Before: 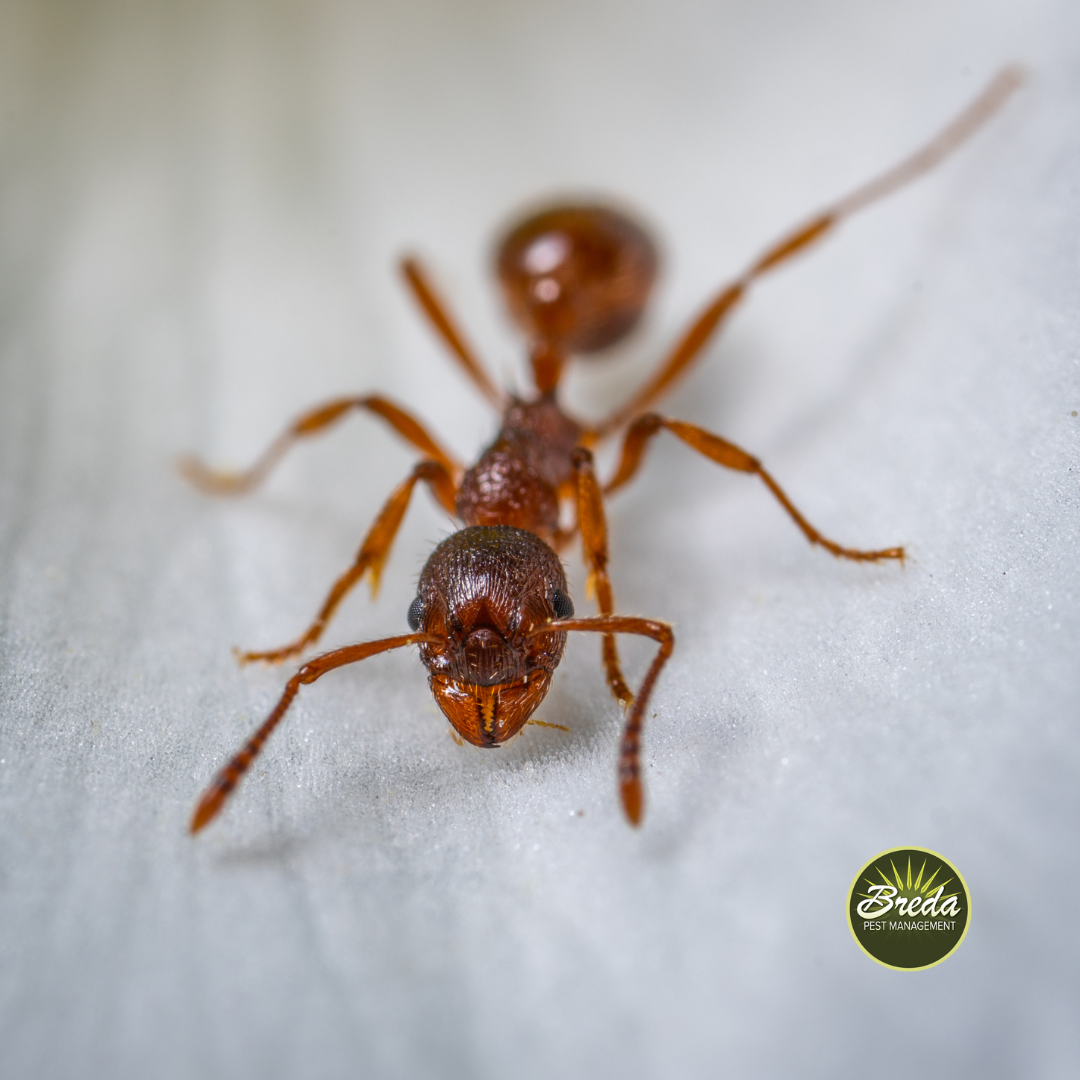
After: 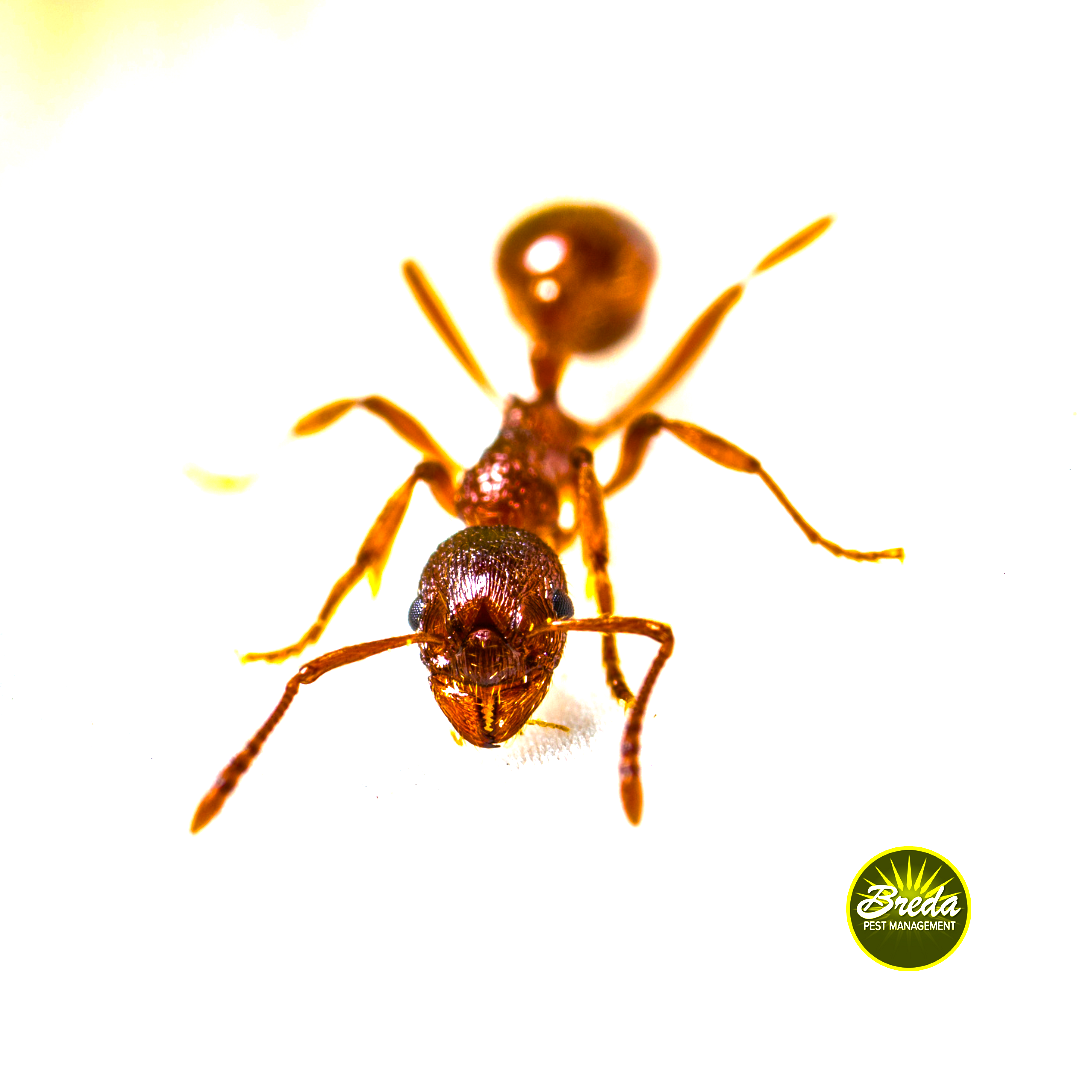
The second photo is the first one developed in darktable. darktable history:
color balance rgb: highlights gain › chroma 2.055%, highlights gain › hue 72.19°, perceptual saturation grading › global saturation 20%, perceptual saturation grading › highlights -25.254%, perceptual saturation grading › shadows 49.727%, perceptual brilliance grading › global brilliance 29.63%, perceptual brilliance grading › highlights 49.585%, perceptual brilliance grading › mid-tones 50.285%, perceptual brilliance grading › shadows -22.394%, global vibrance 59.947%
